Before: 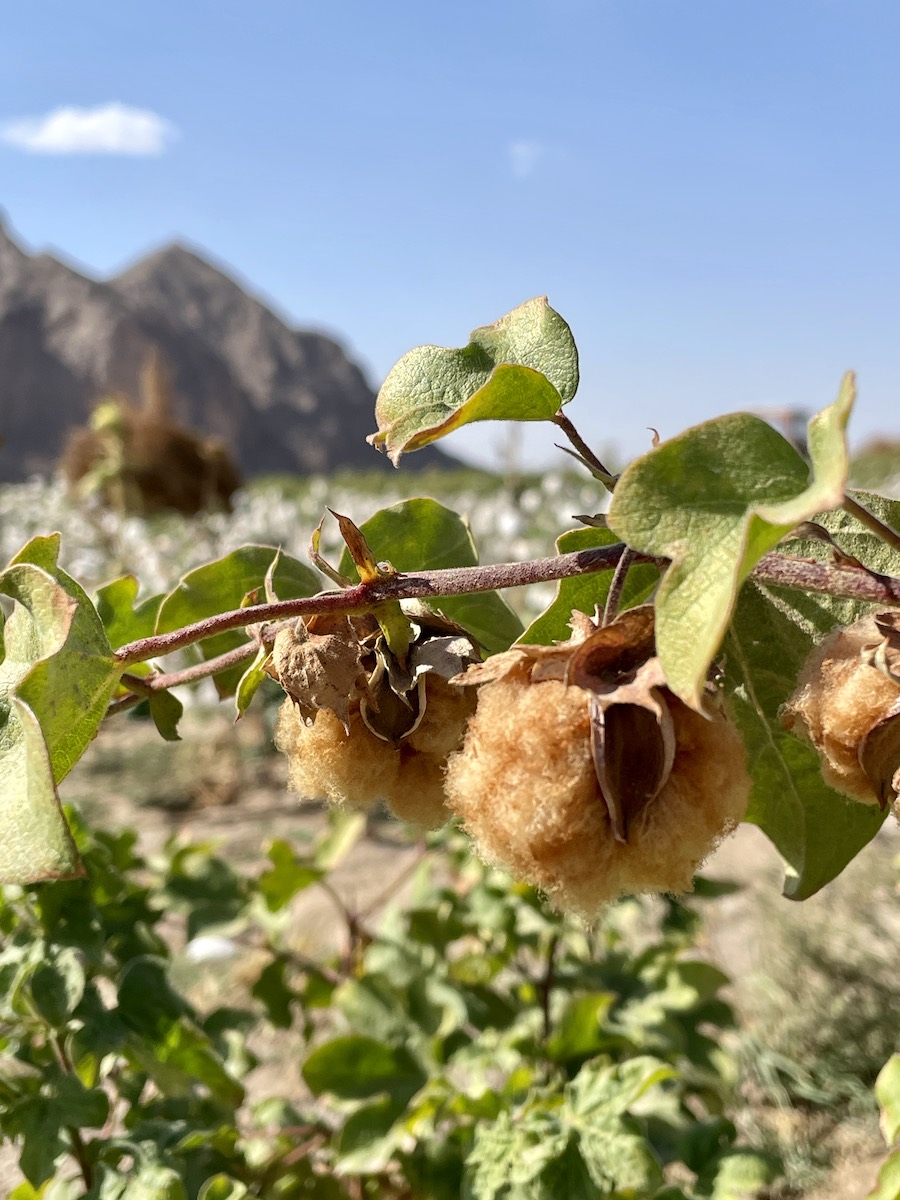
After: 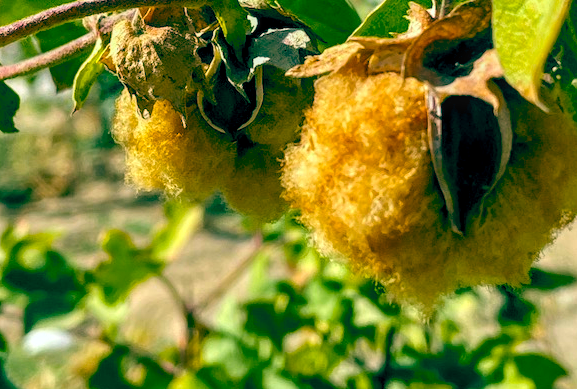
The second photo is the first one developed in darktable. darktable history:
crop: left 18.18%, top 50.696%, right 17.629%, bottom 16.852%
color balance rgb: global offset › luminance -0.527%, global offset › chroma 0.908%, global offset › hue 173.36°, linear chroma grading › global chroma 15.427%, perceptual saturation grading › global saturation 30.714%, global vibrance 20%
local contrast: on, module defaults
